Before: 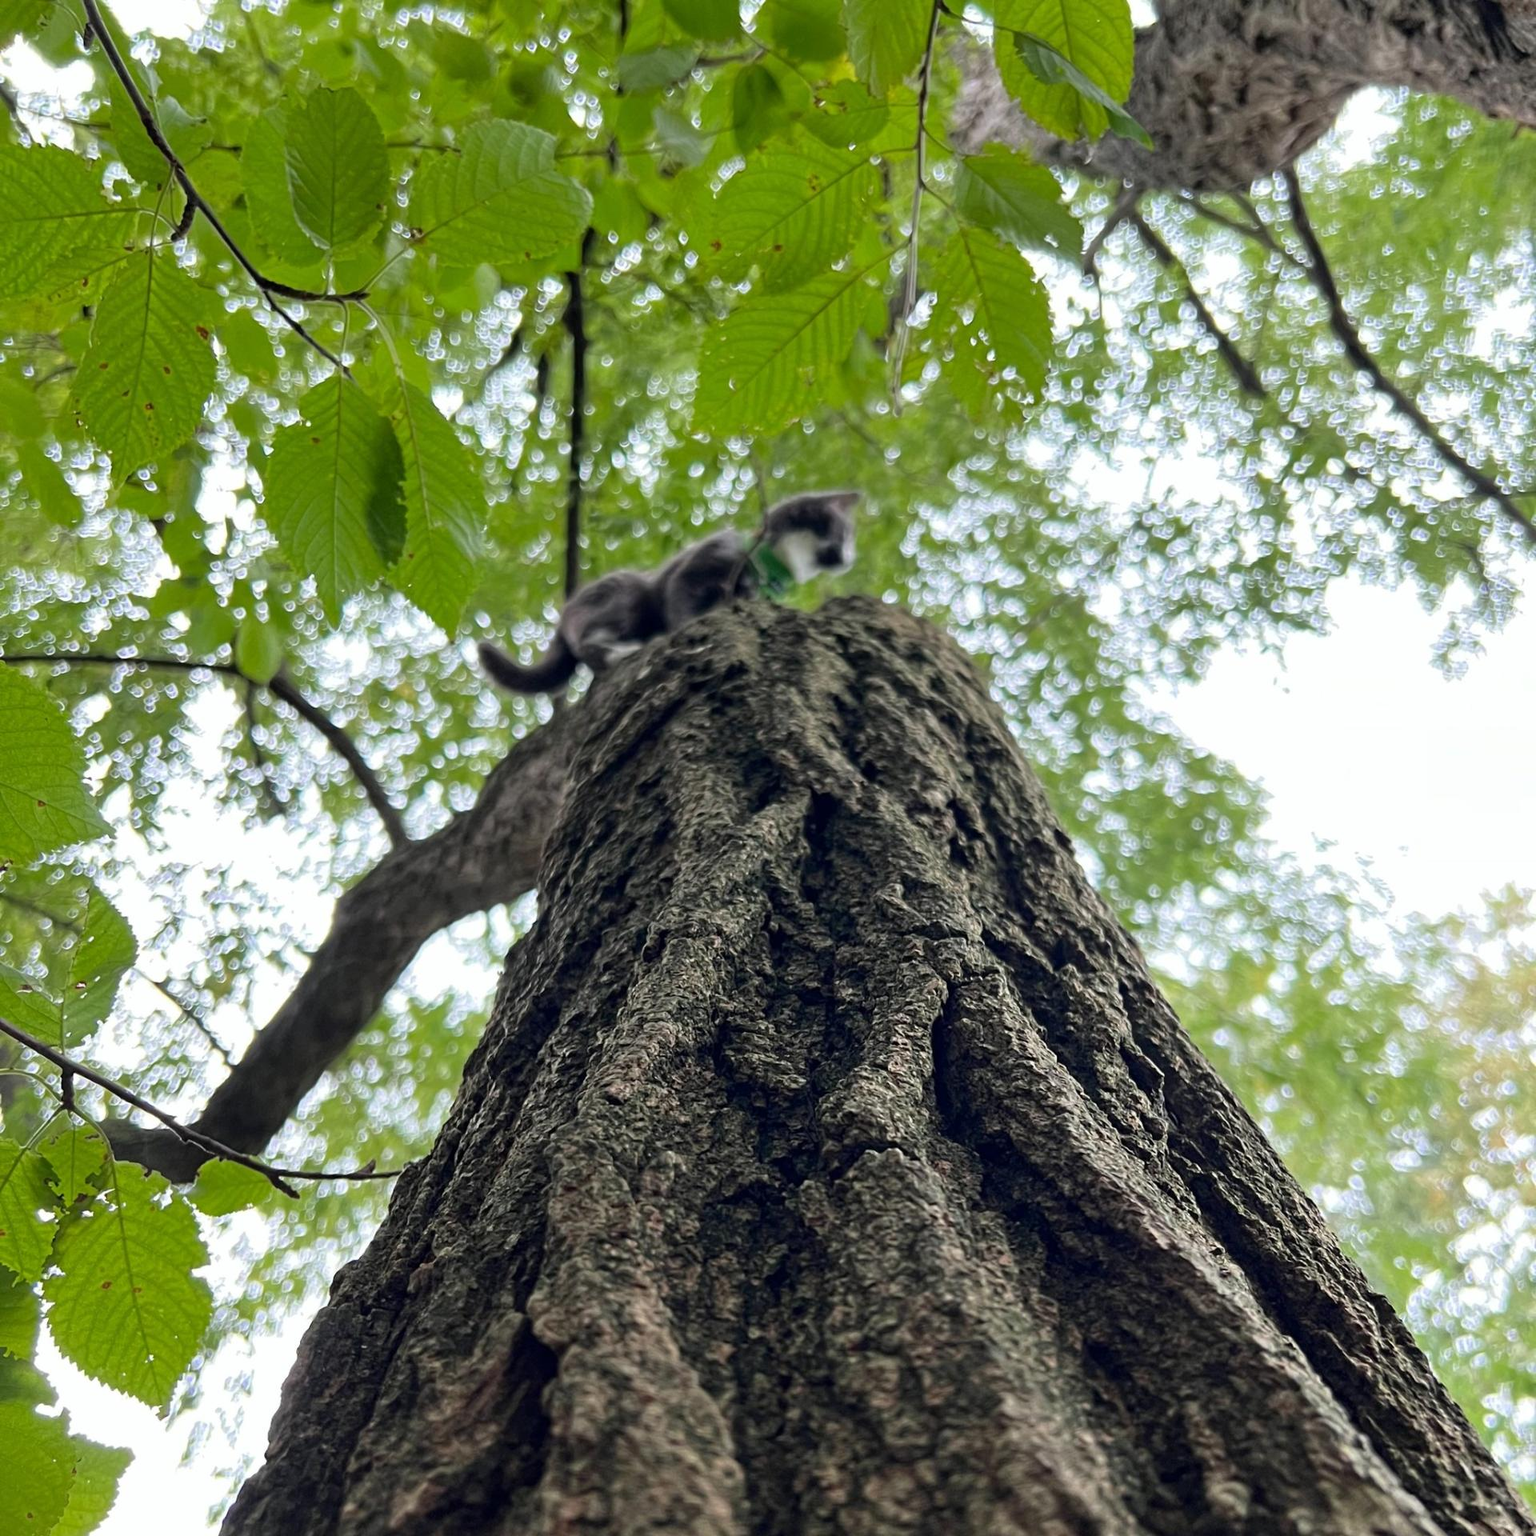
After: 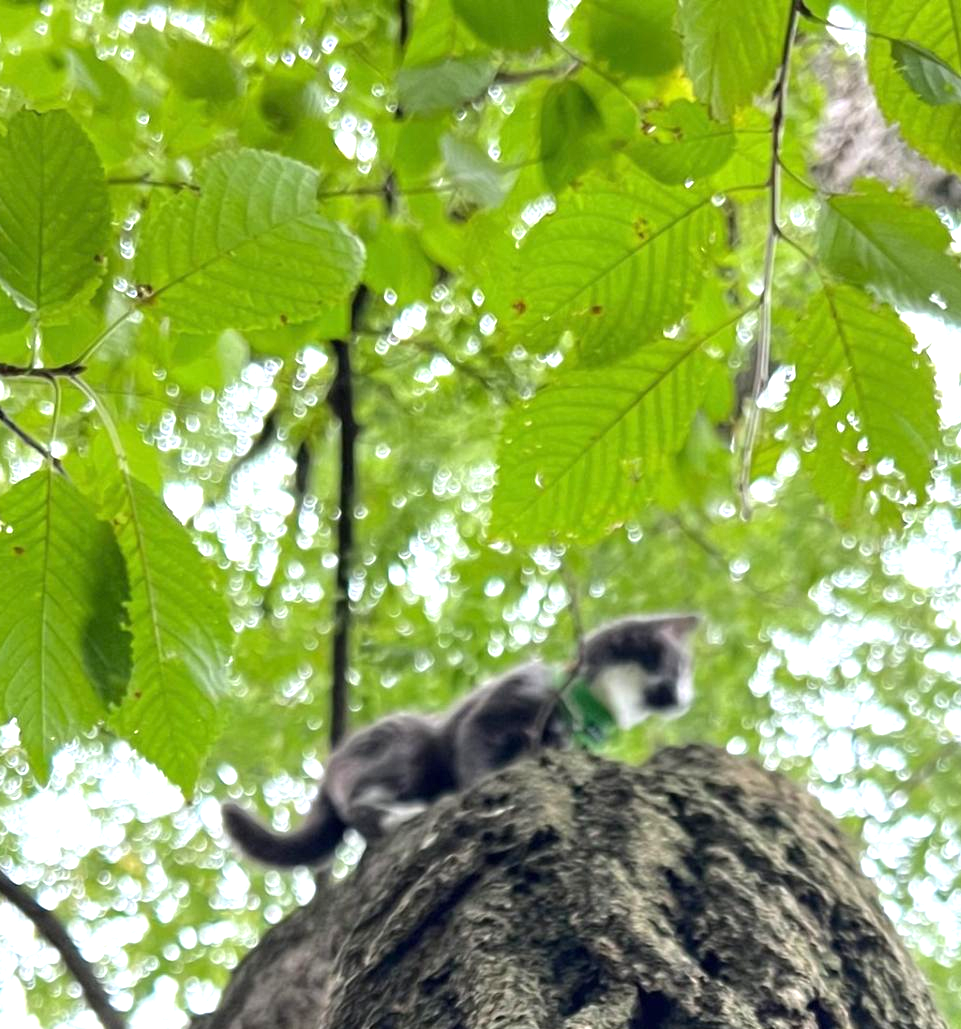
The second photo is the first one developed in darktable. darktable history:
crop: left 19.604%, right 30.308%, bottom 46.406%
exposure: black level correction 0, exposure 0.895 EV, compensate exposure bias true, compensate highlight preservation false
